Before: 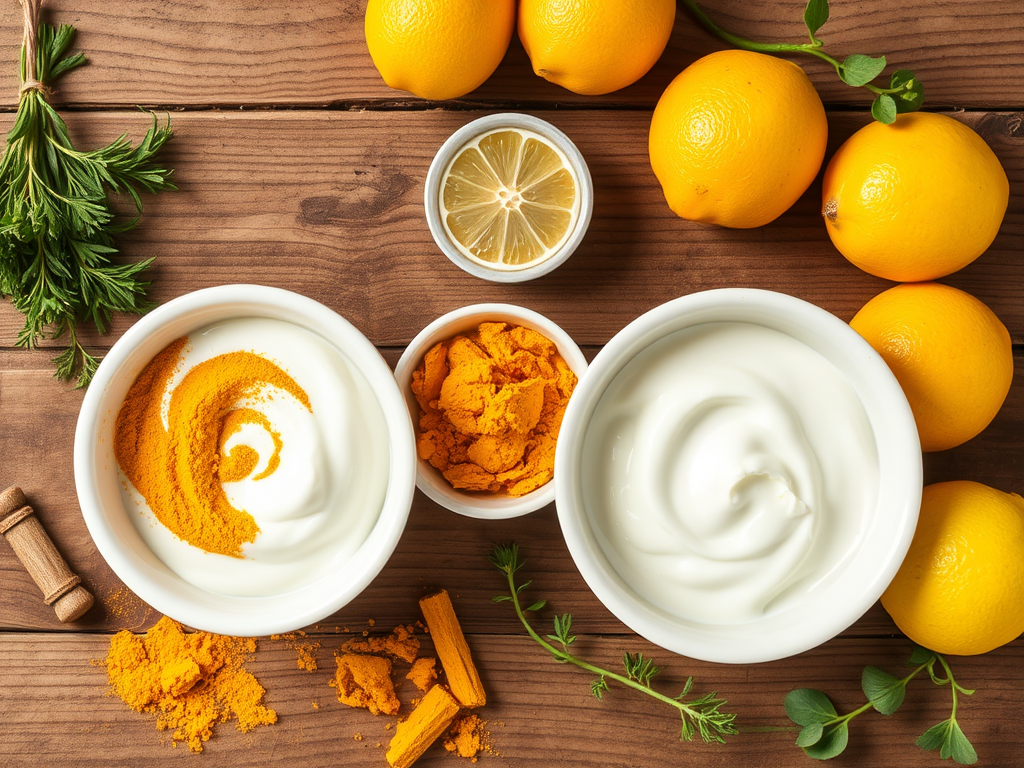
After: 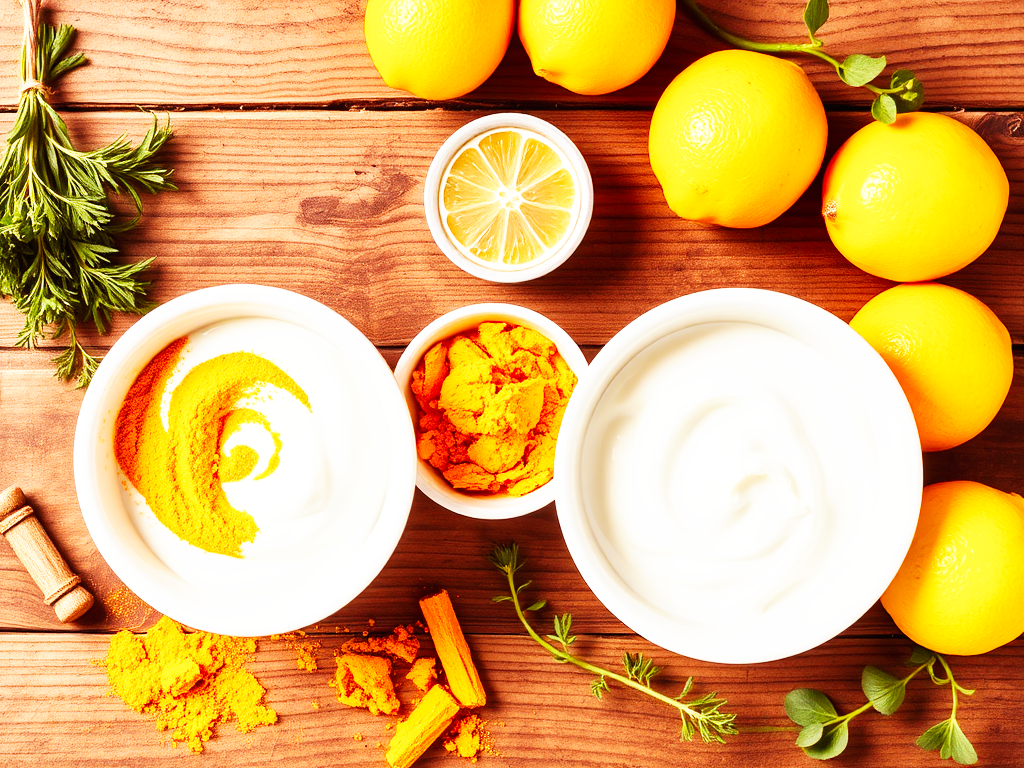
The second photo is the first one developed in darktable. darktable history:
base curve: curves: ch0 [(0, 0) (0.007, 0.004) (0.027, 0.03) (0.046, 0.07) (0.207, 0.54) (0.442, 0.872) (0.673, 0.972) (1, 1)], preserve colors none
rotate and perspective: automatic cropping off
rgb levels: mode RGB, independent channels, levels [[0, 0.474, 1], [0, 0.5, 1], [0, 0.5, 1]]
